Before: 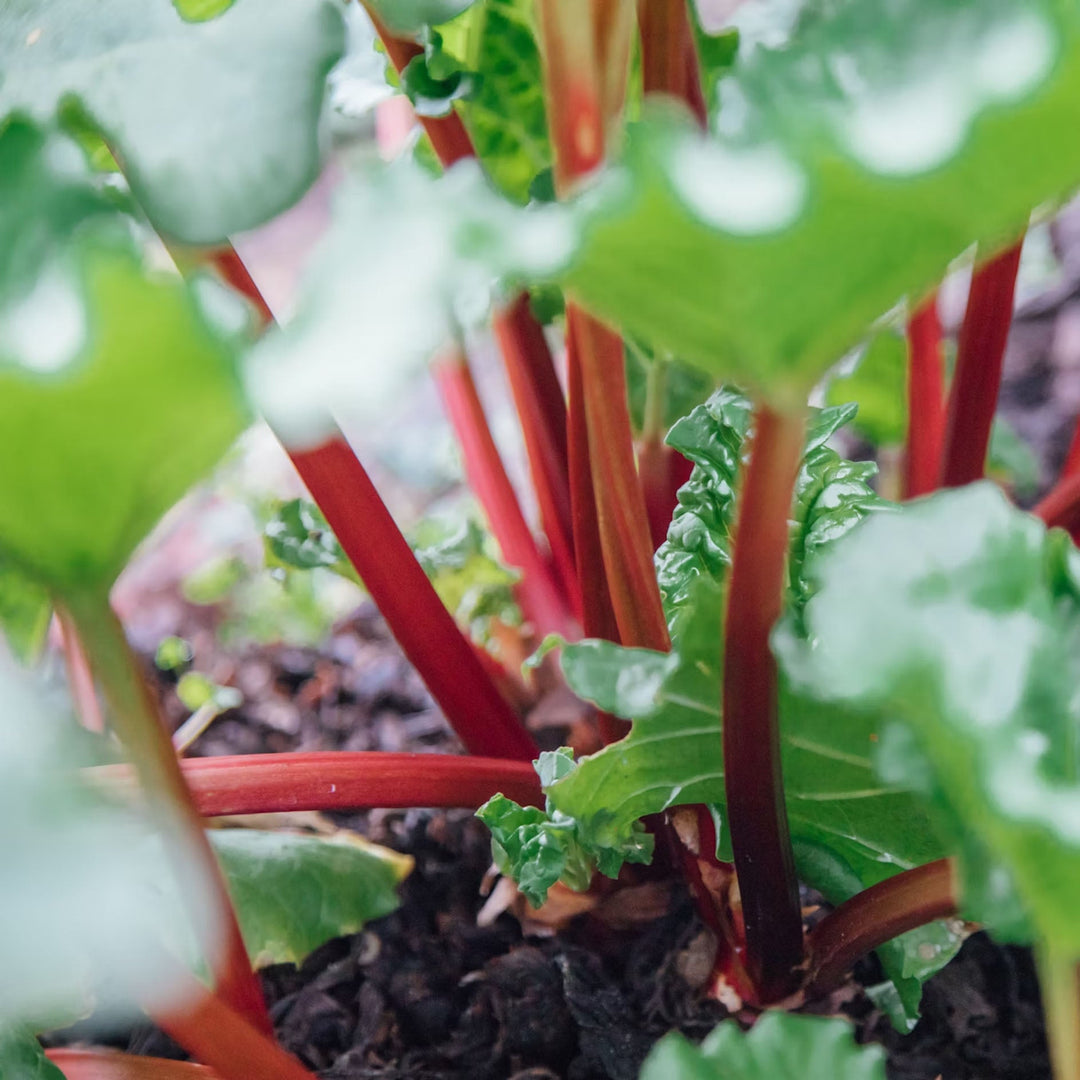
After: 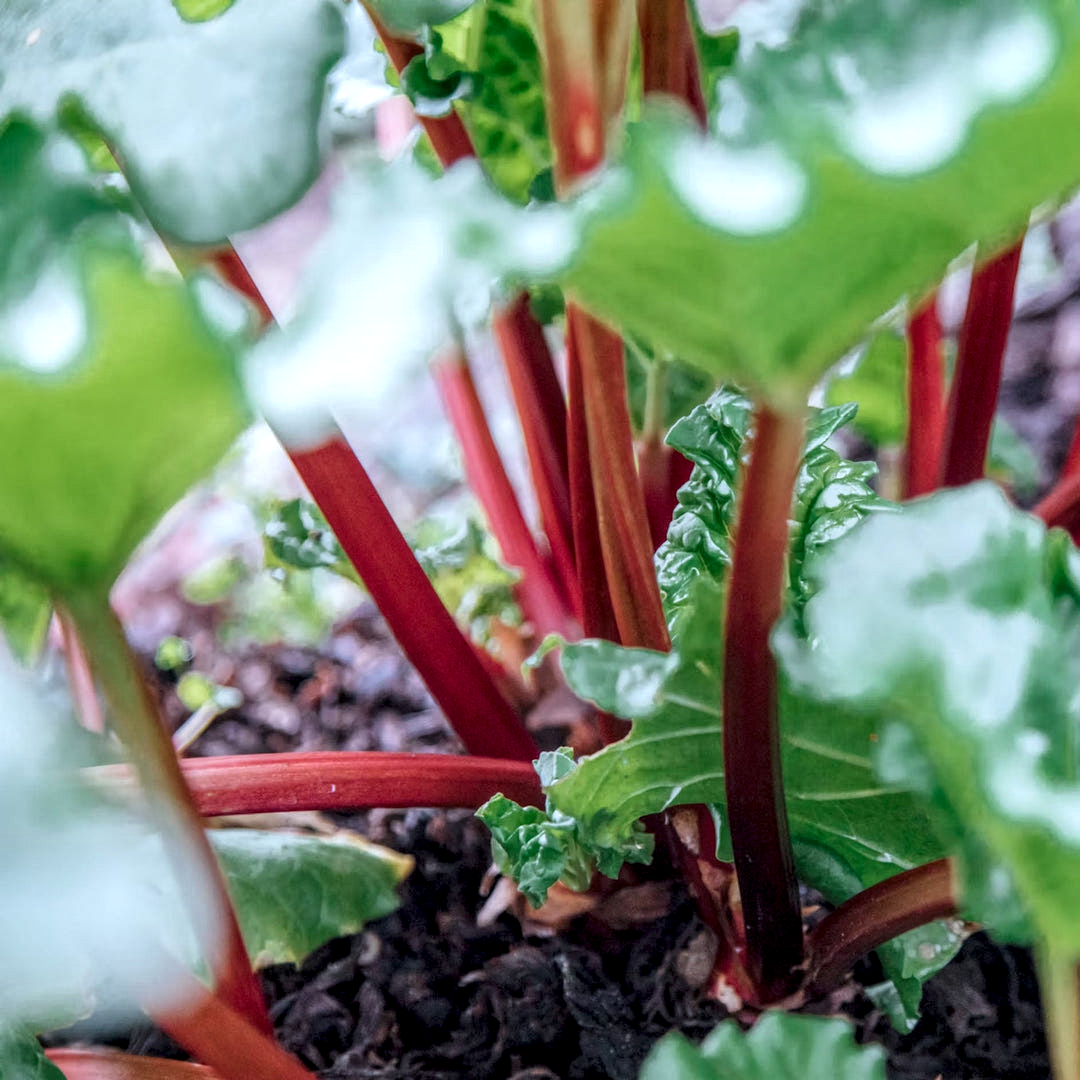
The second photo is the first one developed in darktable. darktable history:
color correction: highlights a* -0.772, highlights b* -8.92
local contrast: highlights 100%, shadows 100%, detail 200%, midtone range 0.2
